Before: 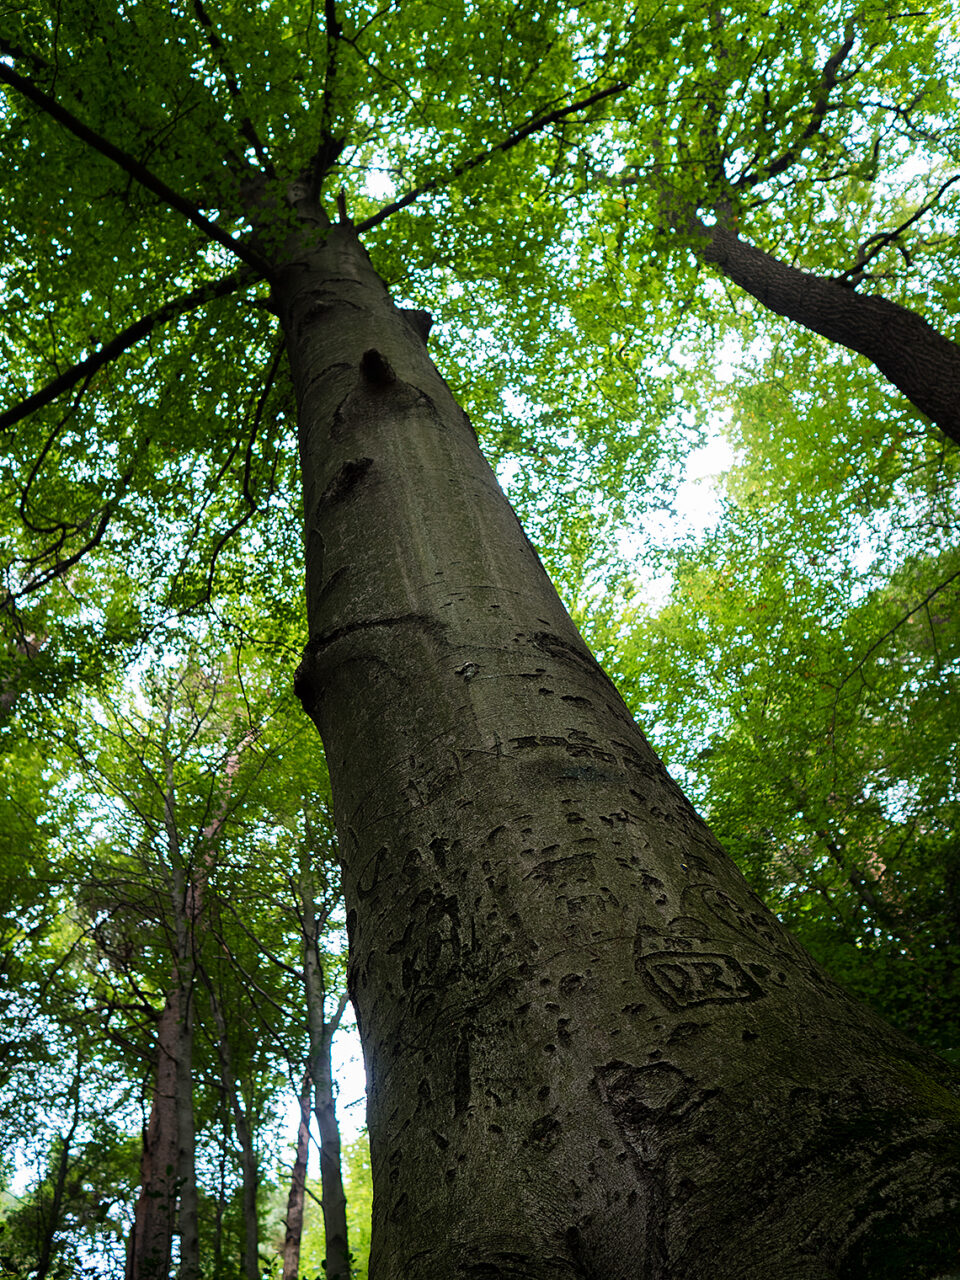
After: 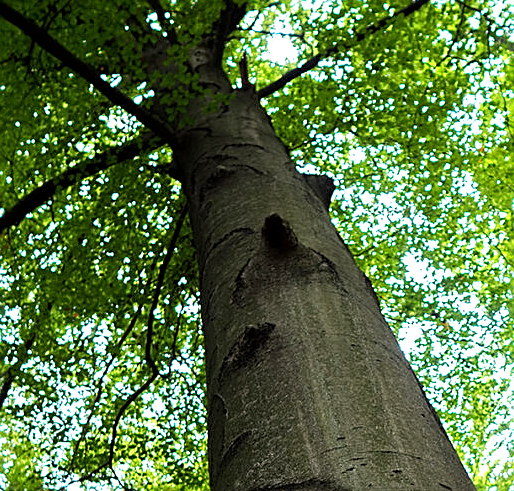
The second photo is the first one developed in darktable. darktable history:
crop: left 10.215%, top 10.599%, right 36.228%, bottom 50.965%
sharpen: on, module defaults
tone equalizer: edges refinement/feathering 500, mask exposure compensation -1.57 EV, preserve details no
exposure: black level correction 0.001, exposure 0.498 EV, compensate highlight preservation false
